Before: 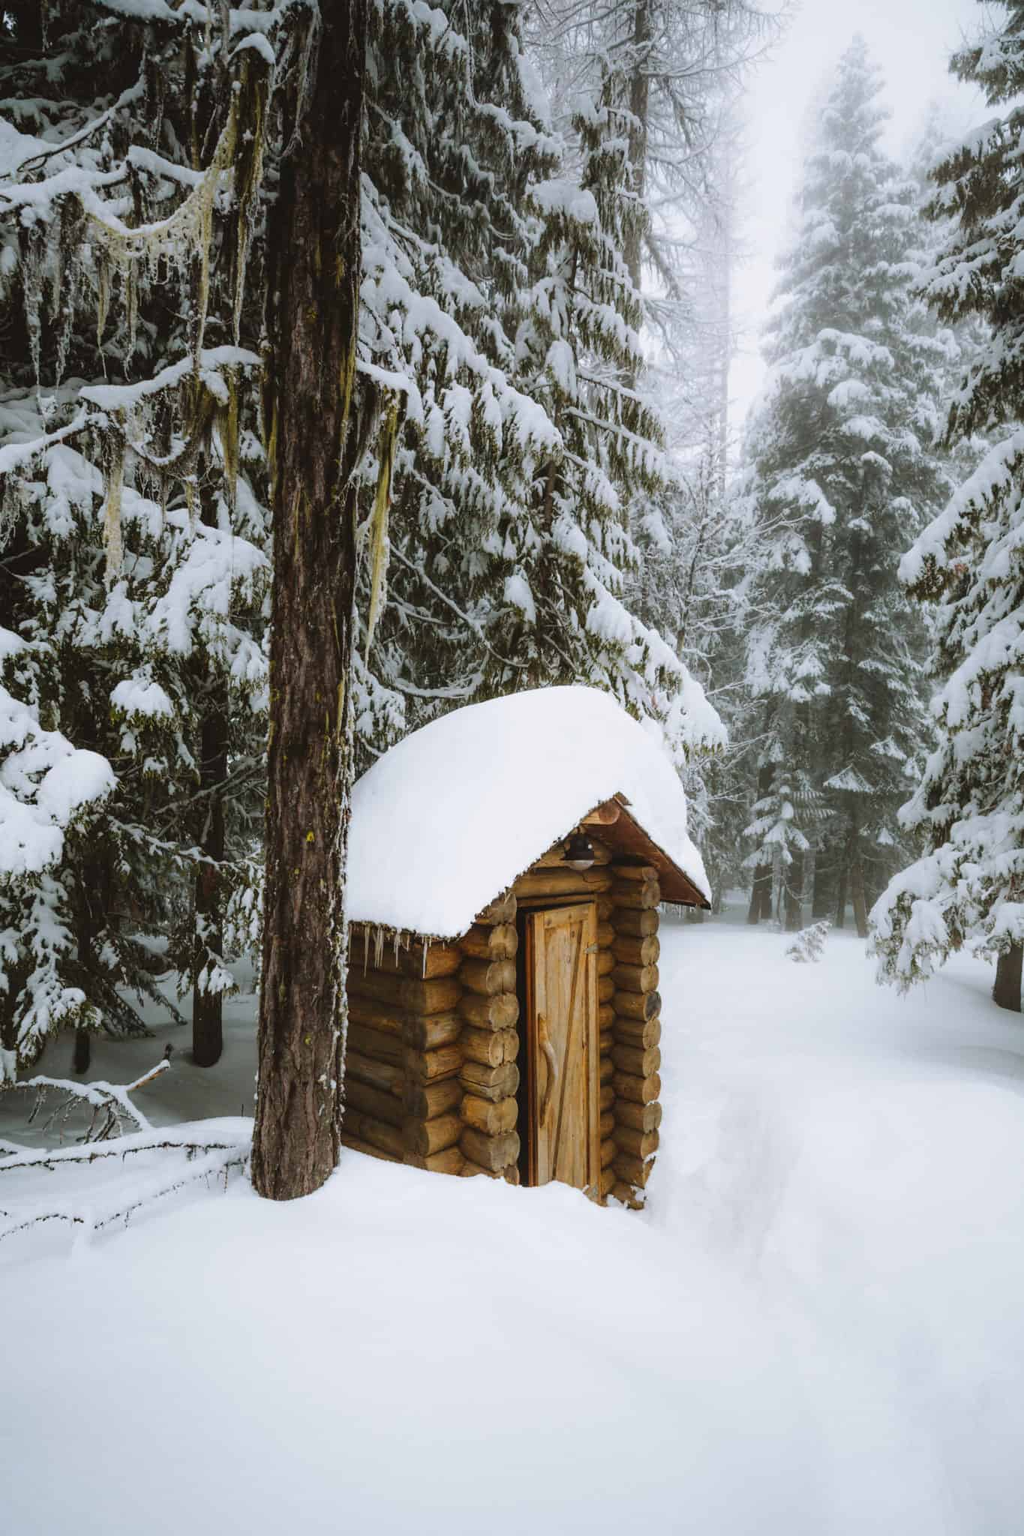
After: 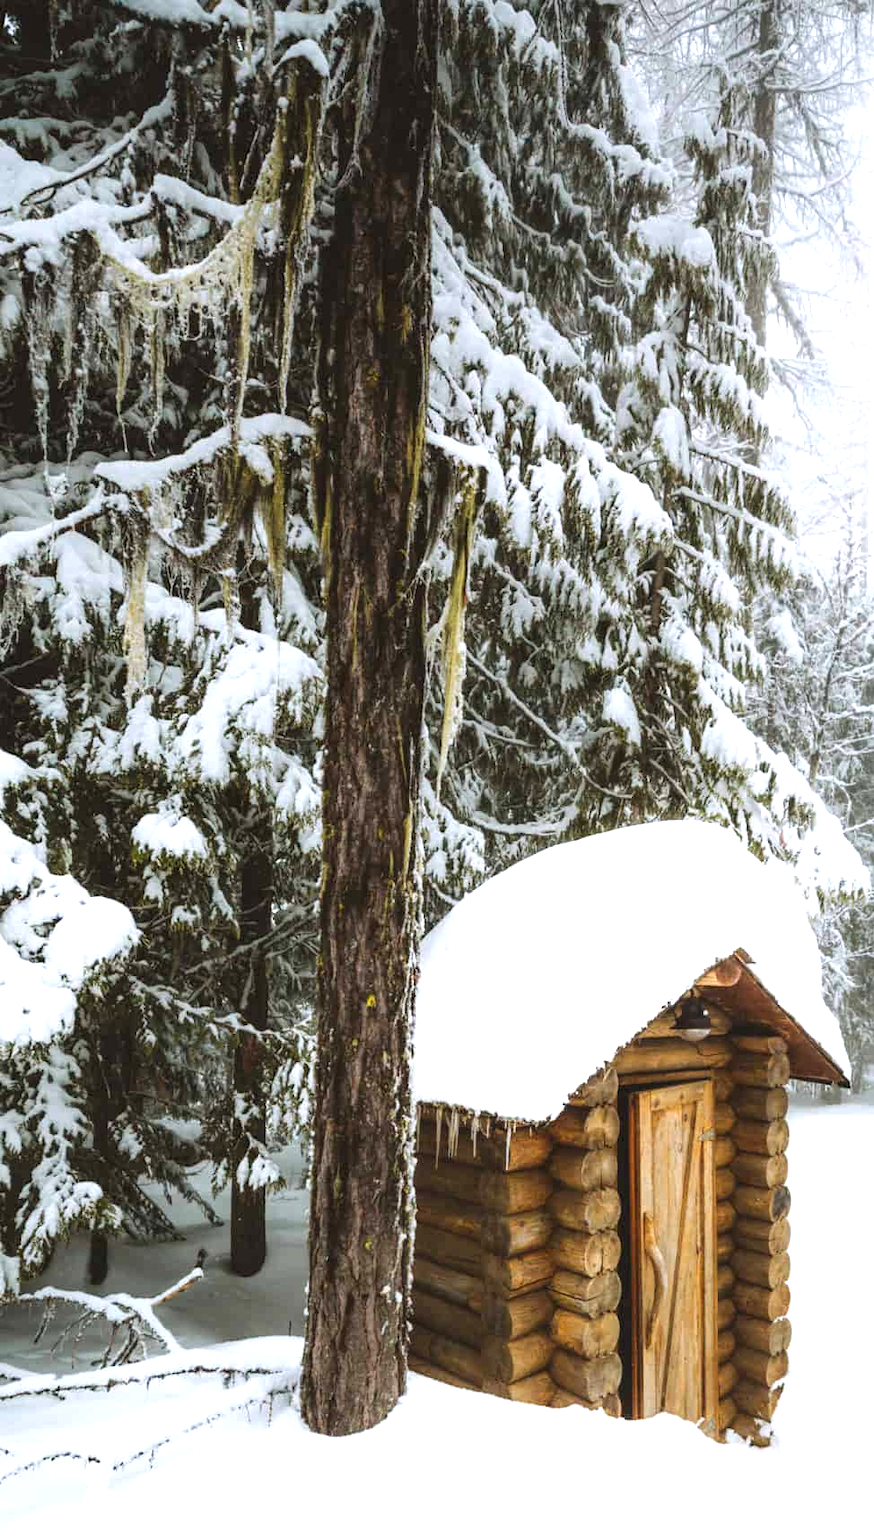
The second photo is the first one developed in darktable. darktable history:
local contrast: highlights 107%, shadows 98%, detail 119%, midtone range 0.2
exposure: exposure 0.733 EV, compensate highlight preservation false
crop: right 28.569%, bottom 16.375%
